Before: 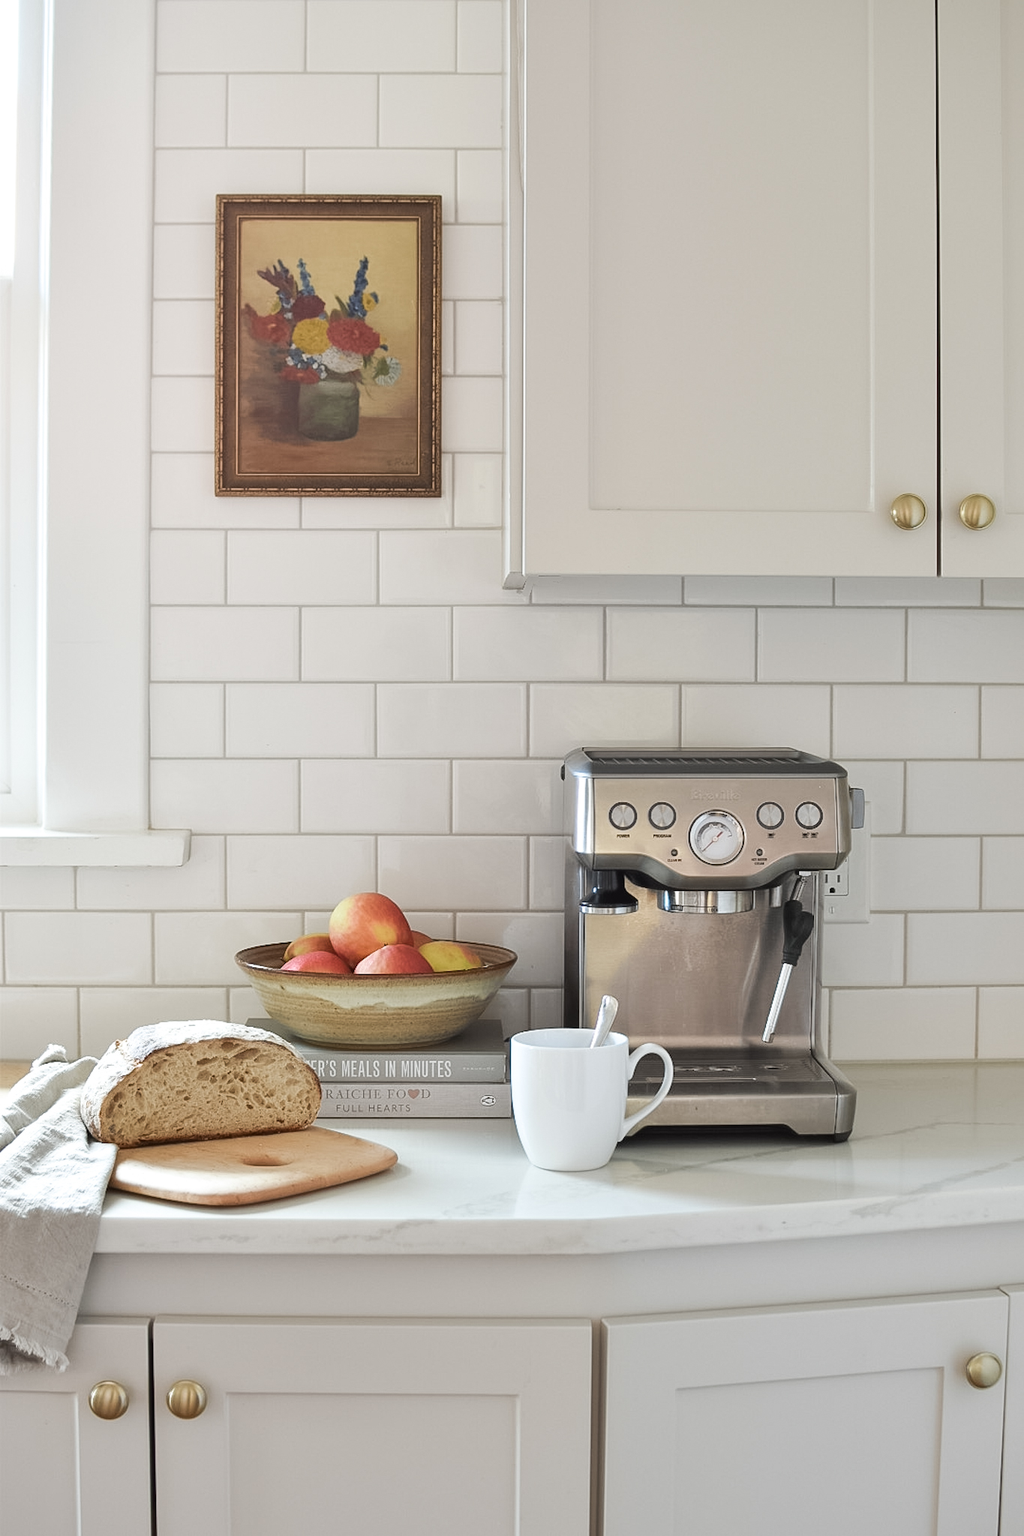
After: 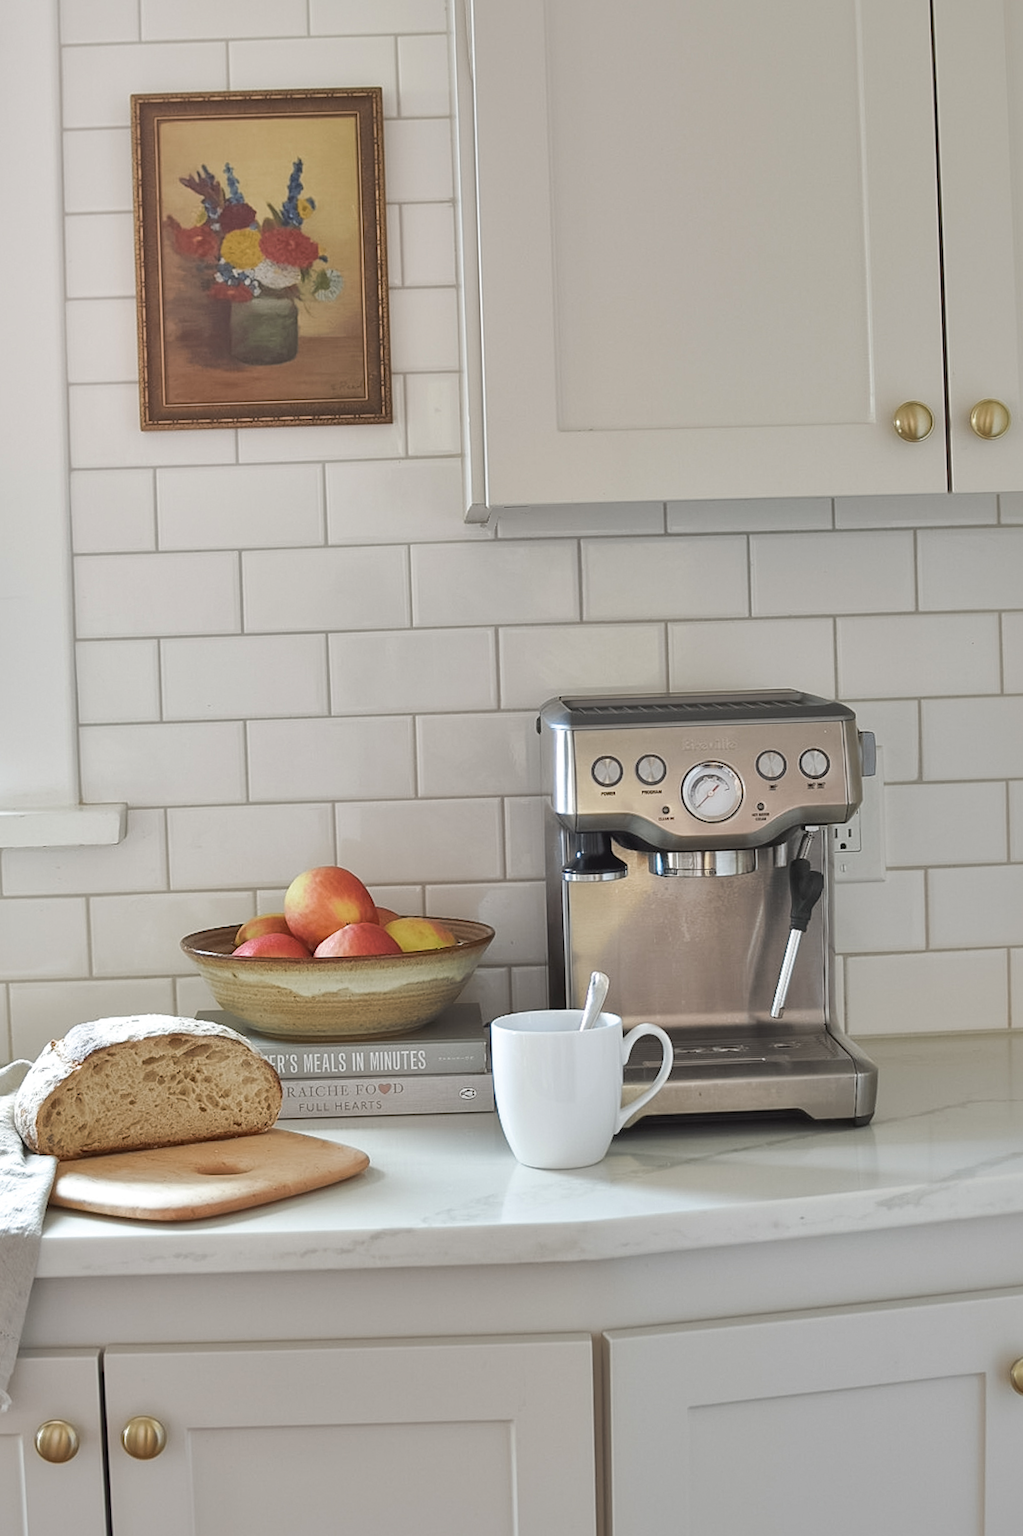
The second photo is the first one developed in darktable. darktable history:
crop and rotate: angle 1.96°, left 5.673%, top 5.673%
shadows and highlights: on, module defaults
